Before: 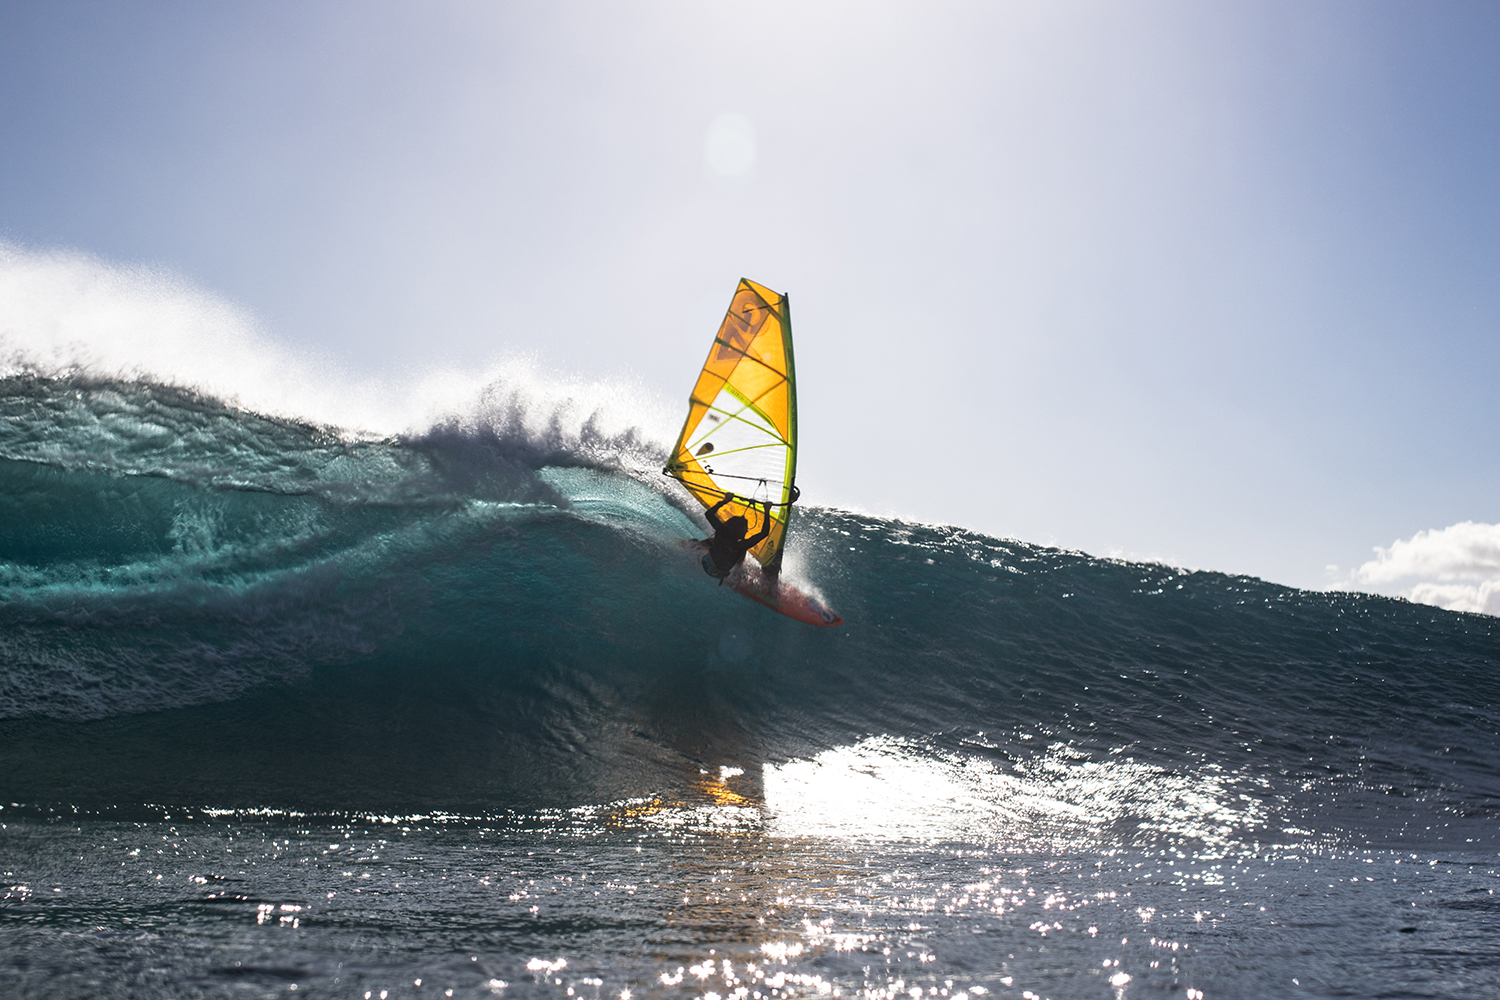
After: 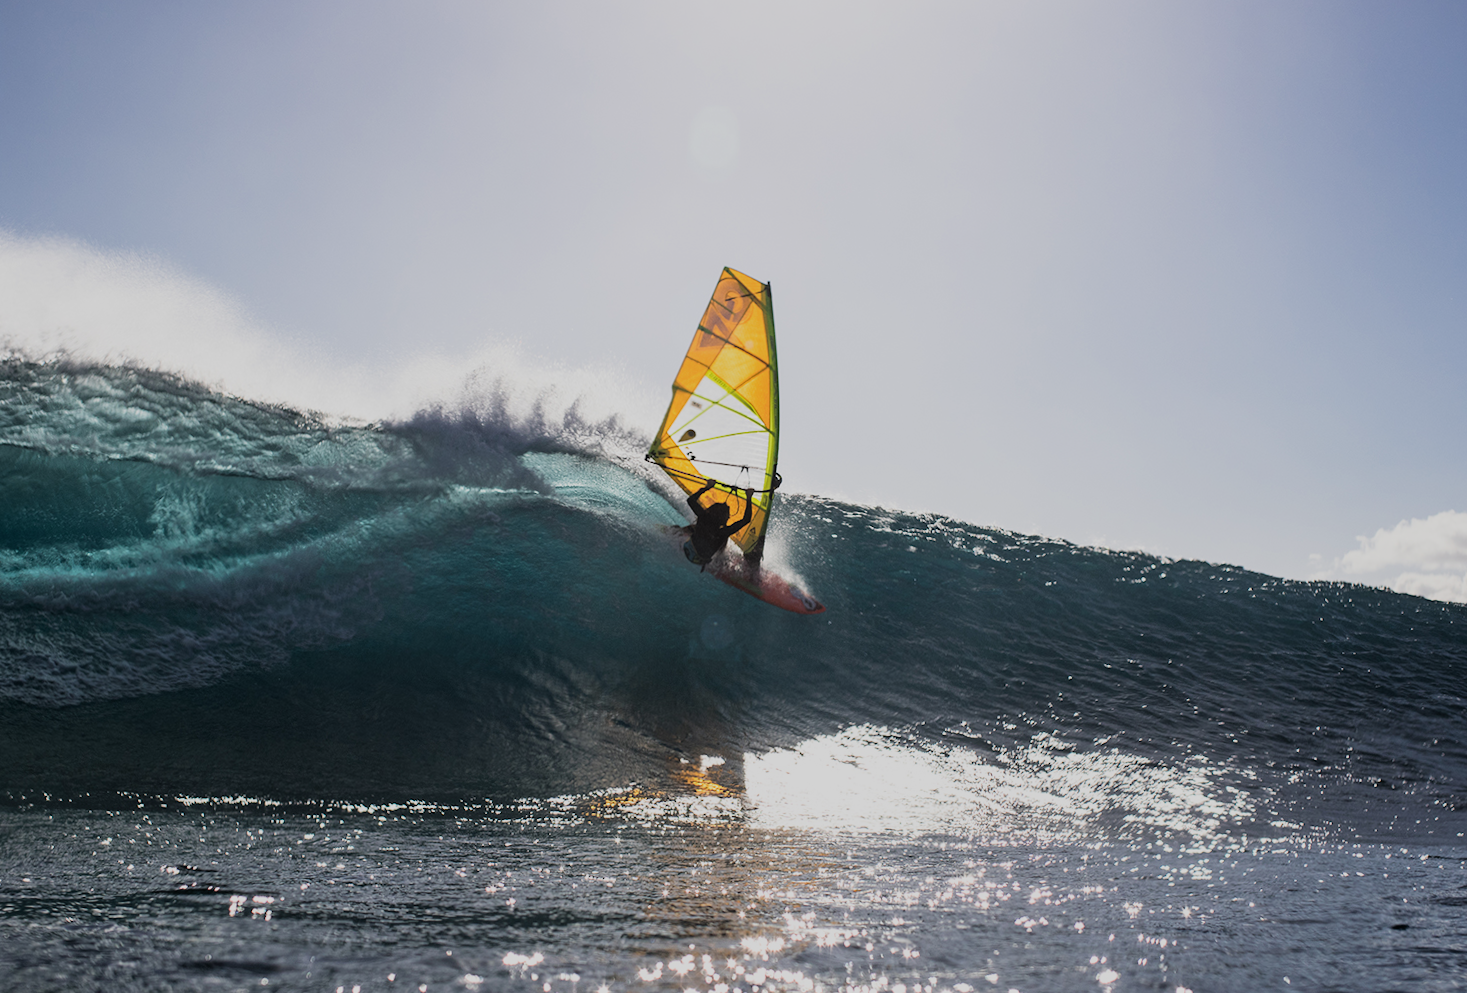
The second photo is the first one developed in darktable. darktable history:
filmic rgb: black relative exposure -16 EV, white relative exposure 6.92 EV, hardness 4.7
rotate and perspective: rotation 0.226°, lens shift (vertical) -0.042, crop left 0.023, crop right 0.982, crop top 0.006, crop bottom 0.994
